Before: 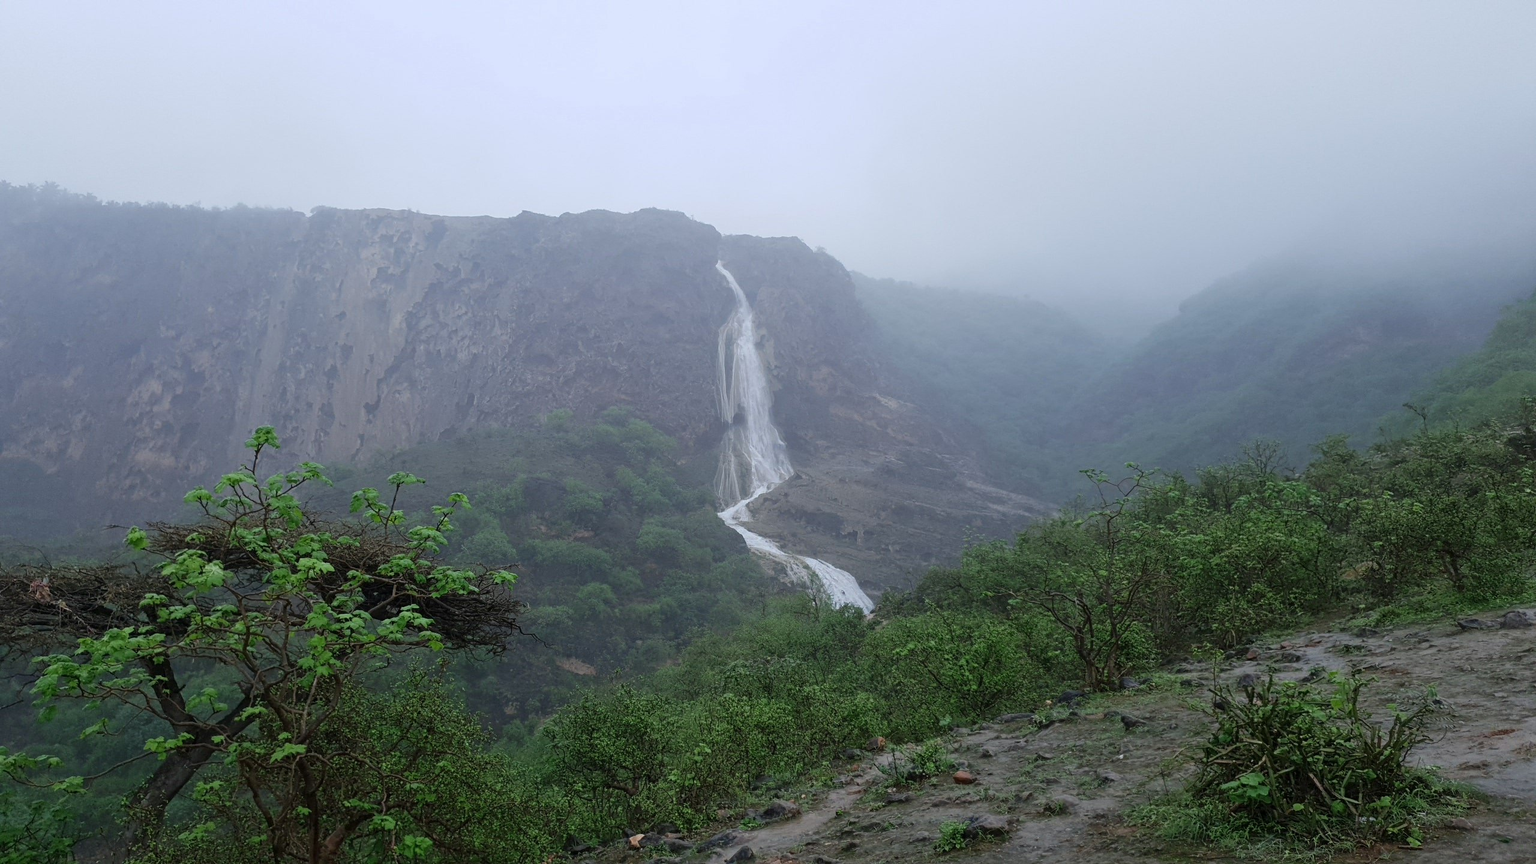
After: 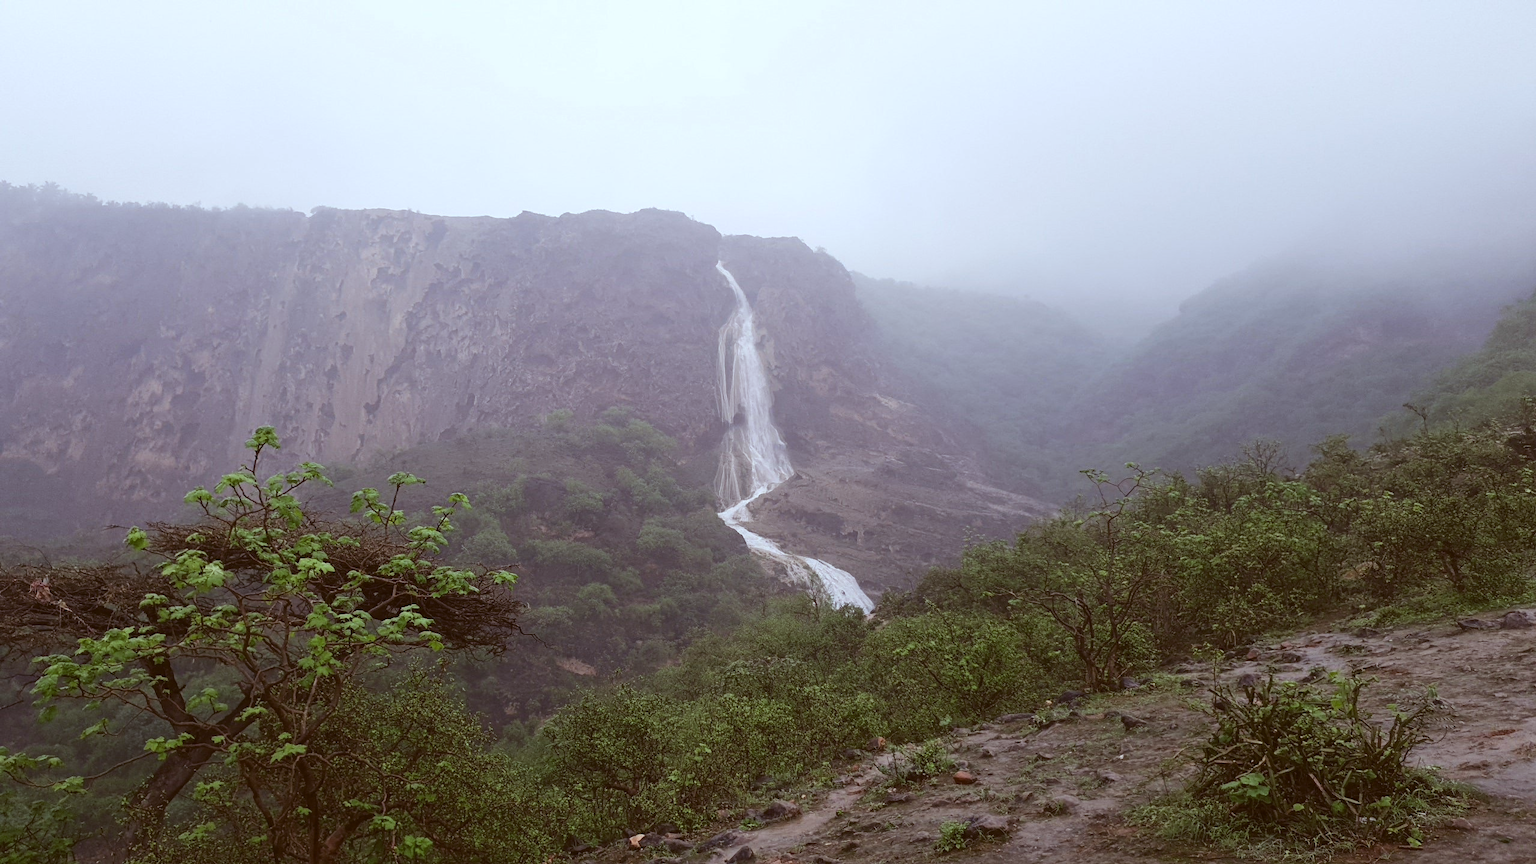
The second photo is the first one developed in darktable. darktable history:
rgb levels: mode RGB, independent channels, levels [[0, 0.474, 1], [0, 0.5, 1], [0, 0.5, 1]]
tone equalizer: -8 EV -0.417 EV, -7 EV -0.389 EV, -6 EV -0.333 EV, -5 EV -0.222 EV, -3 EV 0.222 EV, -2 EV 0.333 EV, -1 EV 0.389 EV, +0 EV 0.417 EV, edges refinement/feathering 500, mask exposure compensation -1.57 EV, preserve details no
color balance: lift [1.004, 1.002, 1.002, 0.998], gamma [1, 1.007, 1.002, 0.993], gain [1, 0.977, 1.013, 1.023], contrast -3.64%
